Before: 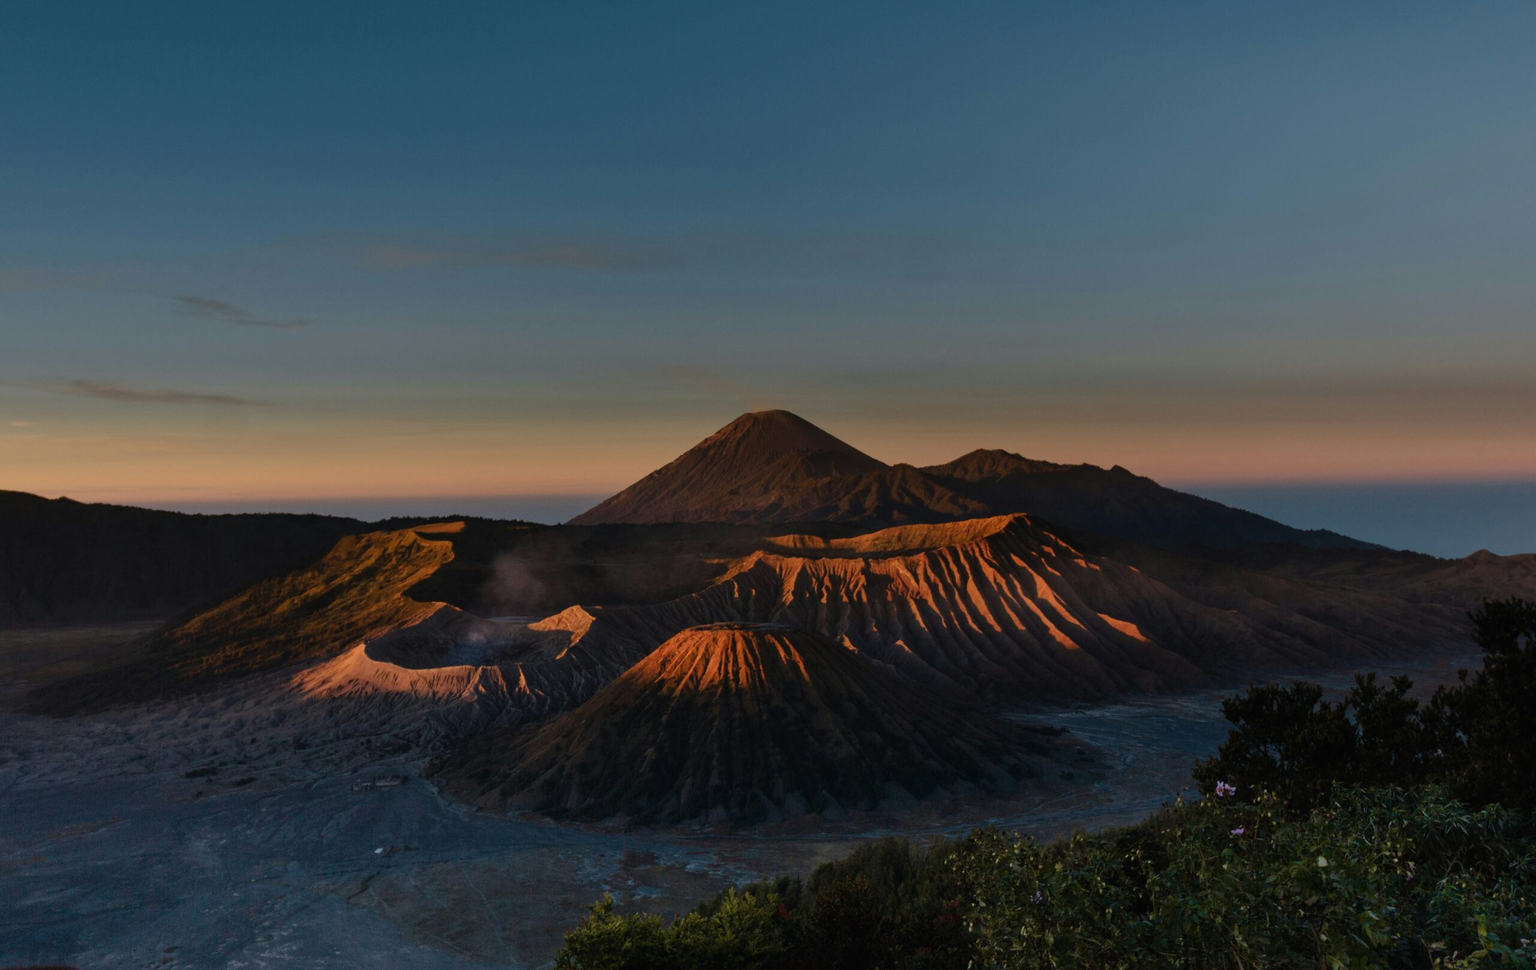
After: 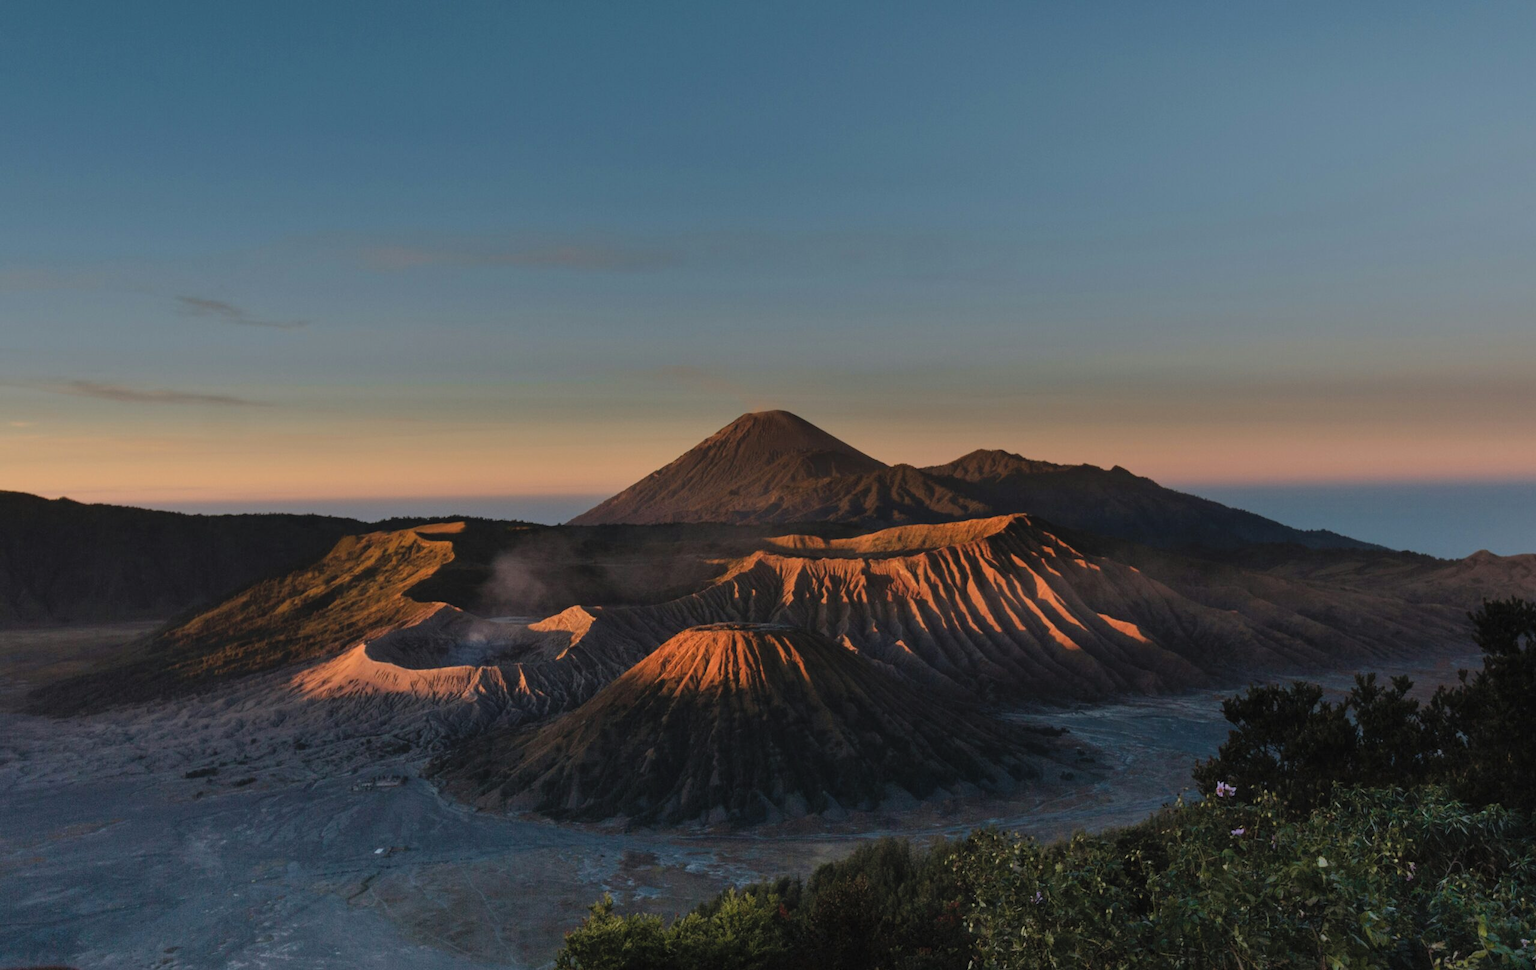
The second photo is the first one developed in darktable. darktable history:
contrast brightness saturation: brightness 0.145
